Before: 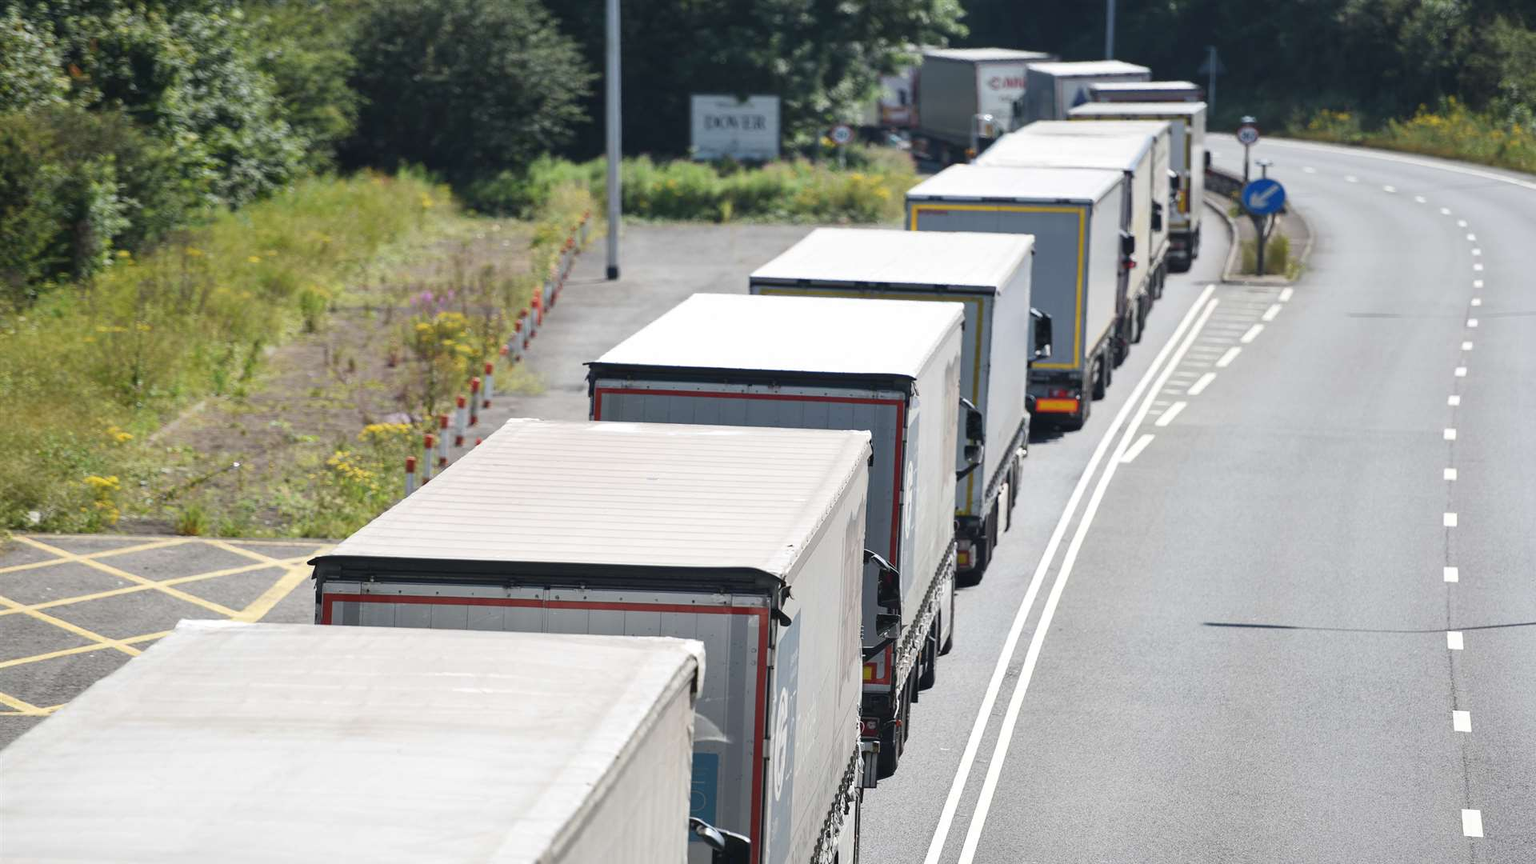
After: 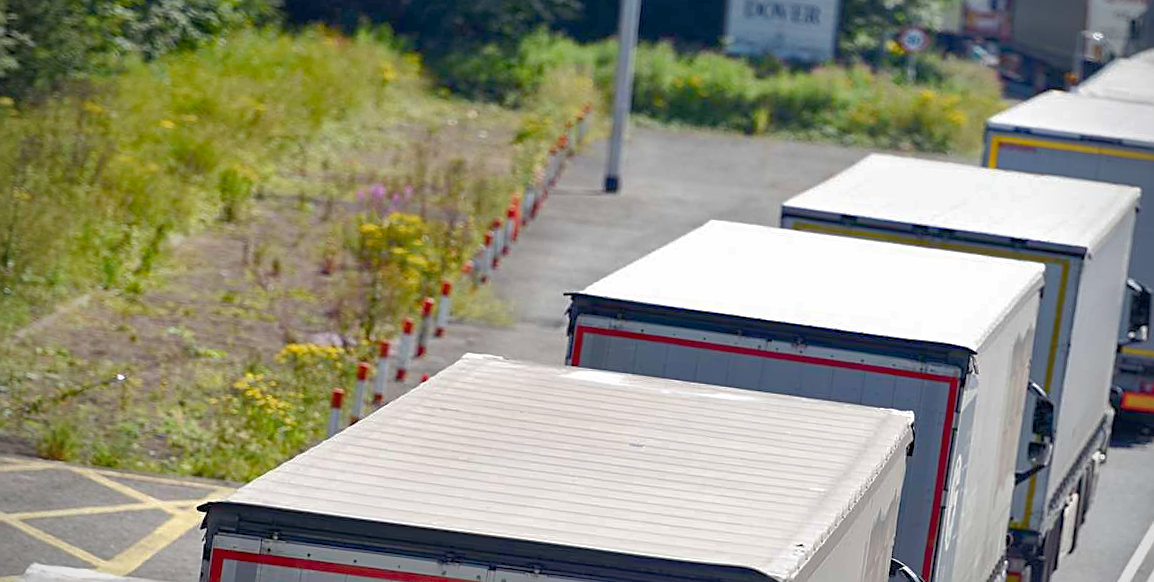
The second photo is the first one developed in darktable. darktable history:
sharpen: on, module defaults
vignetting: on, module defaults
crop and rotate: angle -5.55°, left 2.232%, top 6.684%, right 27.561%, bottom 30.359%
color balance rgb: shadows lift › chroma 3.251%, shadows lift › hue 281.61°, global offset › luminance -0.467%, perceptual saturation grading › global saturation 0.505%, perceptual saturation grading › mid-tones 6.144%, perceptual saturation grading › shadows 71.818%
shadows and highlights: on, module defaults
